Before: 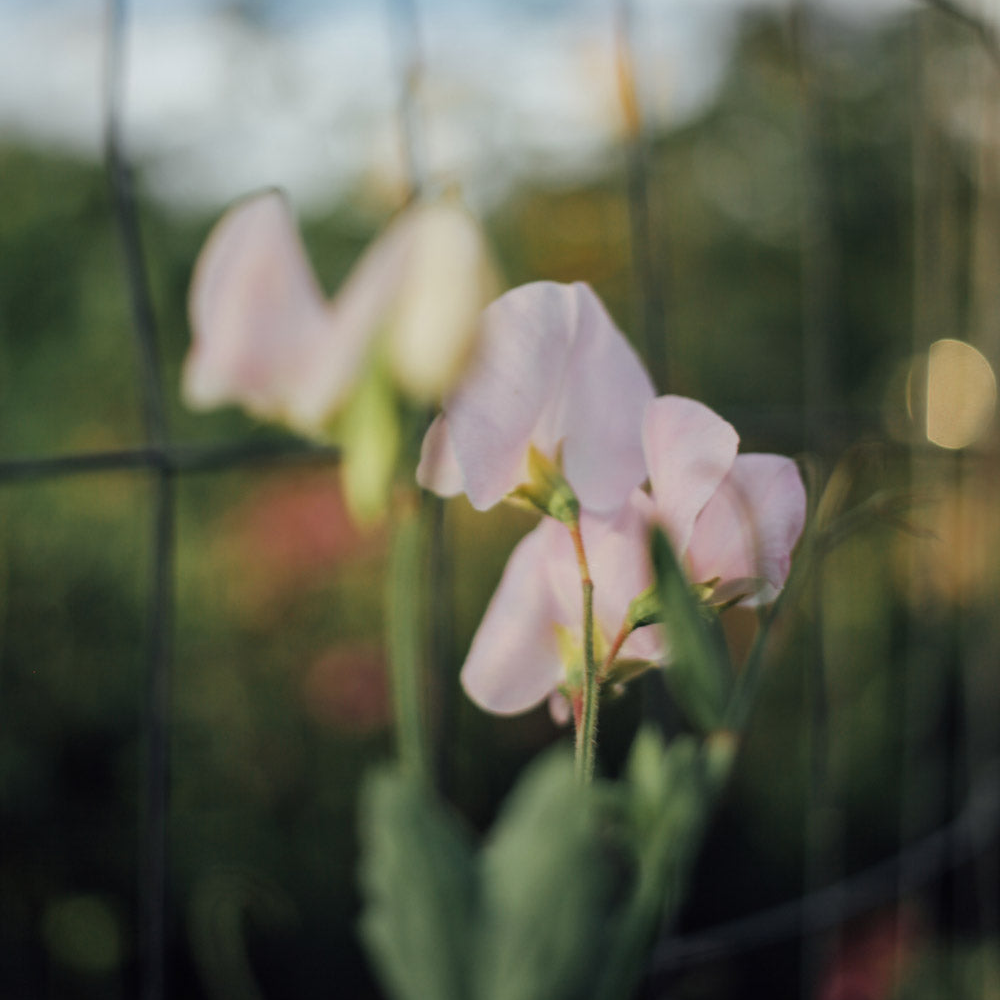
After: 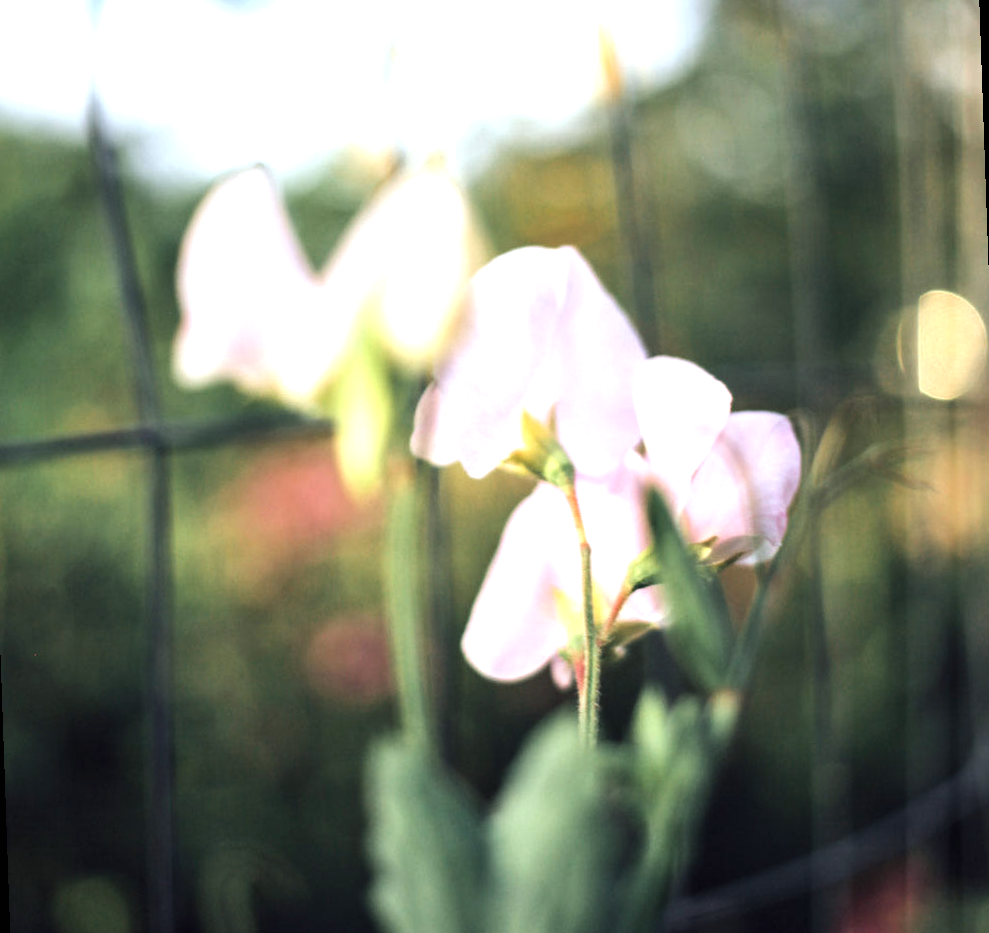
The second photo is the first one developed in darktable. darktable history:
color calibration: illuminant as shot in camera, x 0.358, y 0.373, temperature 4628.91 K
rotate and perspective: rotation -2°, crop left 0.022, crop right 0.978, crop top 0.049, crop bottom 0.951
exposure: black level correction 0, exposure 1.1 EV, compensate exposure bias true, compensate highlight preservation false
tone equalizer: -8 EV -0.417 EV, -7 EV -0.389 EV, -6 EV -0.333 EV, -5 EV -0.222 EV, -3 EV 0.222 EV, -2 EV 0.333 EV, -1 EV 0.389 EV, +0 EV 0.417 EV, edges refinement/feathering 500, mask exposure compensation -1.57 EV, preserve details no
